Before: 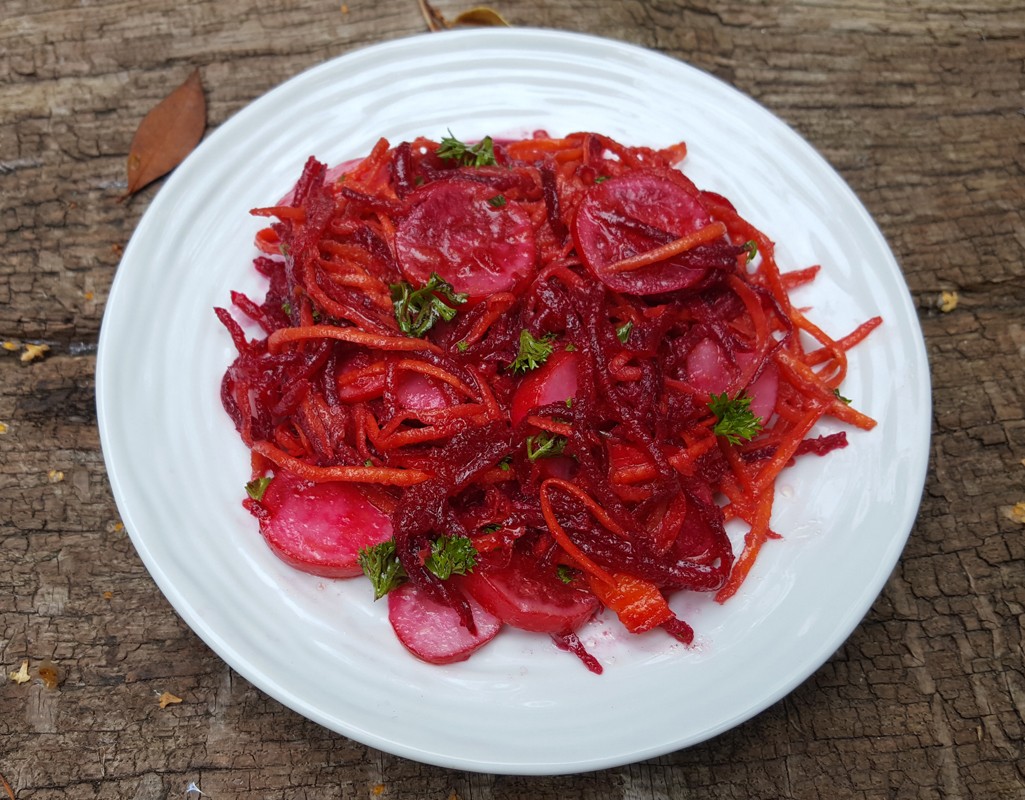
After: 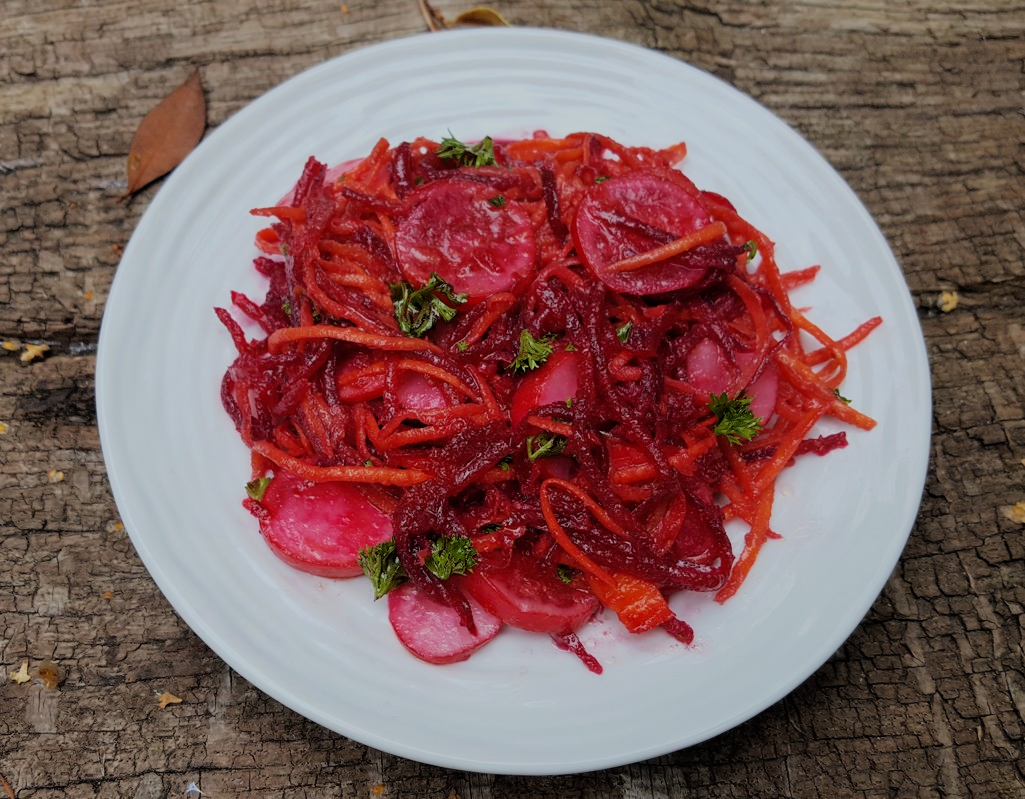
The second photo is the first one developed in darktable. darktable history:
color correction: highlights b* -0.055
crop: bottom 0.076%
filmic rgb: black relative exposure -6.82 EV, white relative exposure 5.89 EV, hardness 2.68, color science v6 (2022)
